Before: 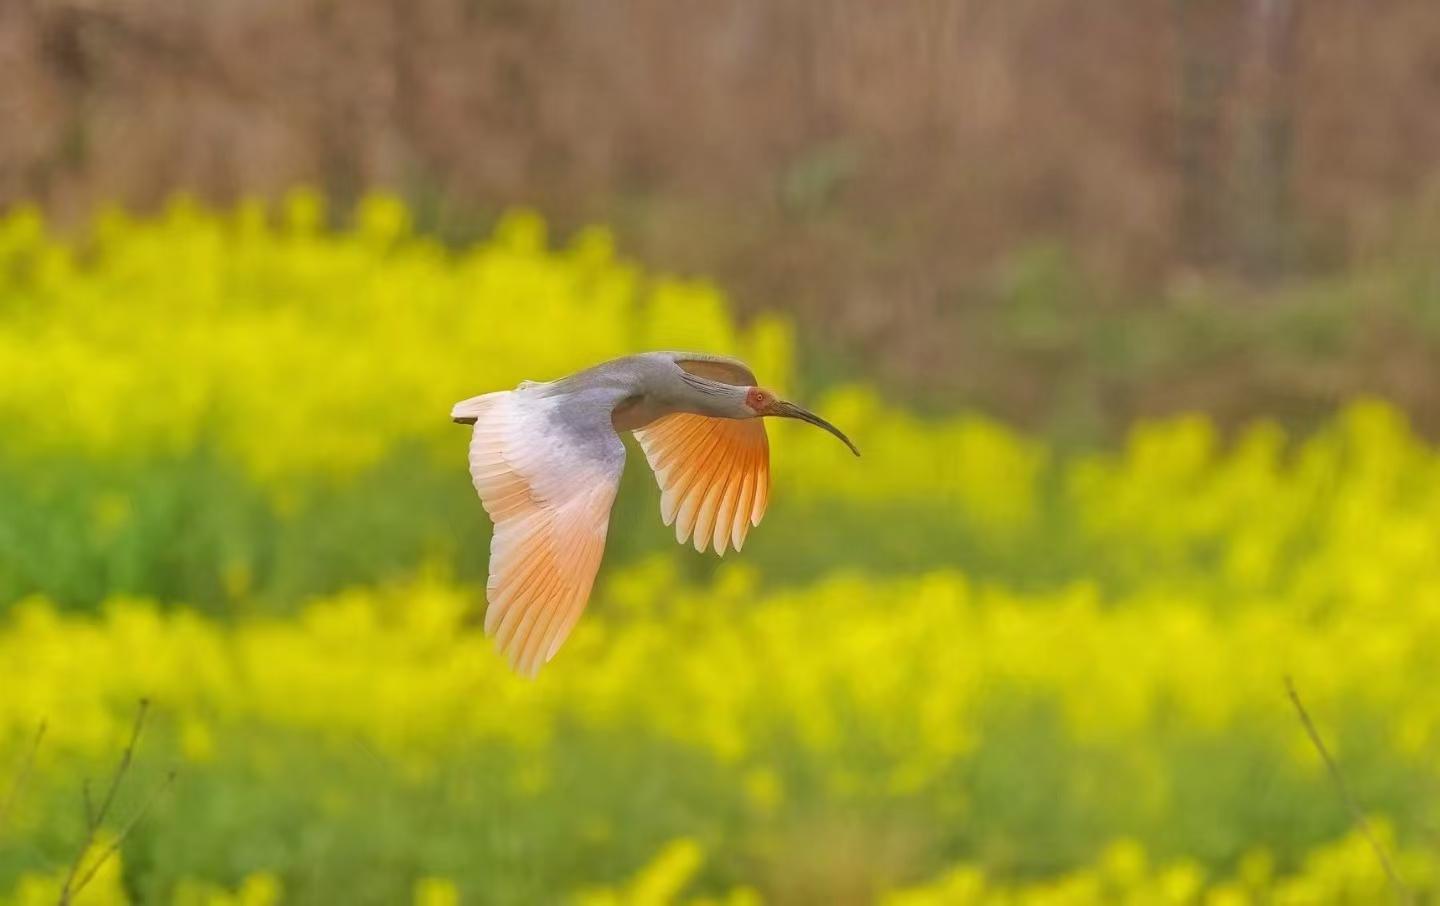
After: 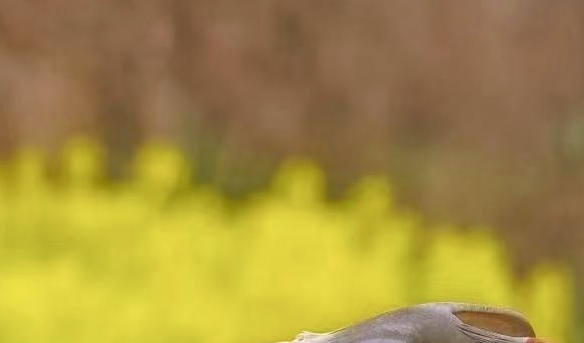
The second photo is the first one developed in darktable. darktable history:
crop: left 15.452%, top 5.459%, right 43.956%, bottom 56.62%
color balance rgb: shadows lift › chroma 1%, shadows lift › hue 28.8°, power › hue 60°, highlights gain › chroma 1%, highlights gain › hue 60°, global offset › luminance 0.25%, perceptual saturation grading › highlights -20%, perceptual saturation grading › shadows 20%, perceptual brilliance grading › highlights 5%, perceptual brilliance grading › shadows -10%, global vibrance 19.67%
local contrast: mode bilateral grid, contrast 100, coarseness 100, detail 91%, midtone range 0.2
